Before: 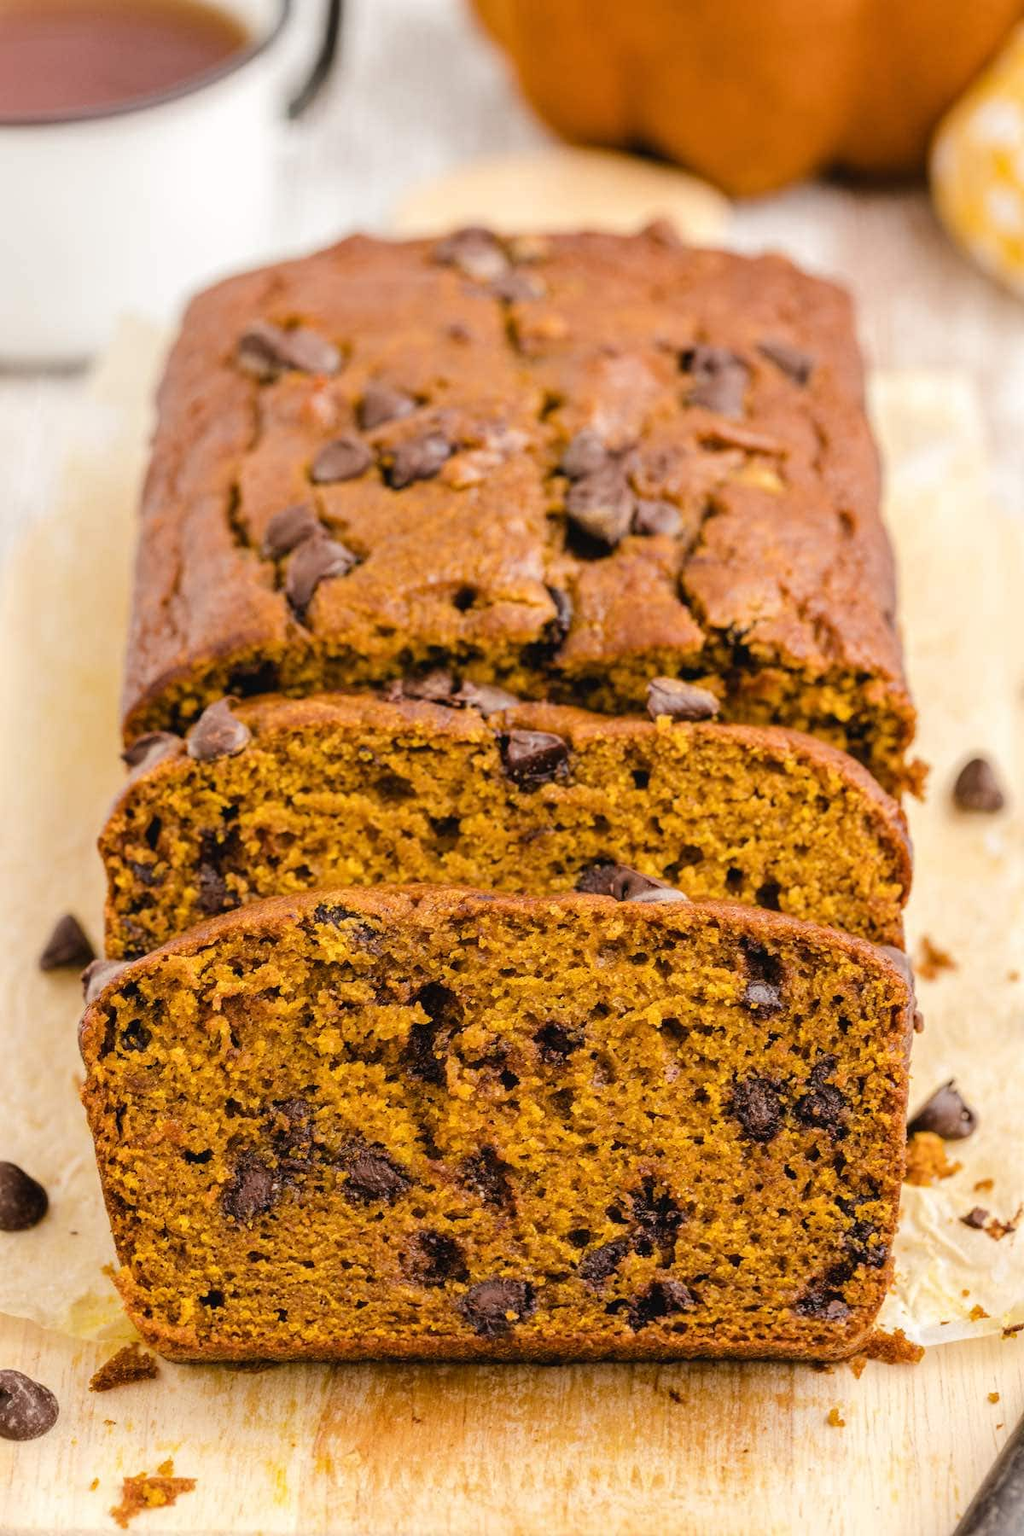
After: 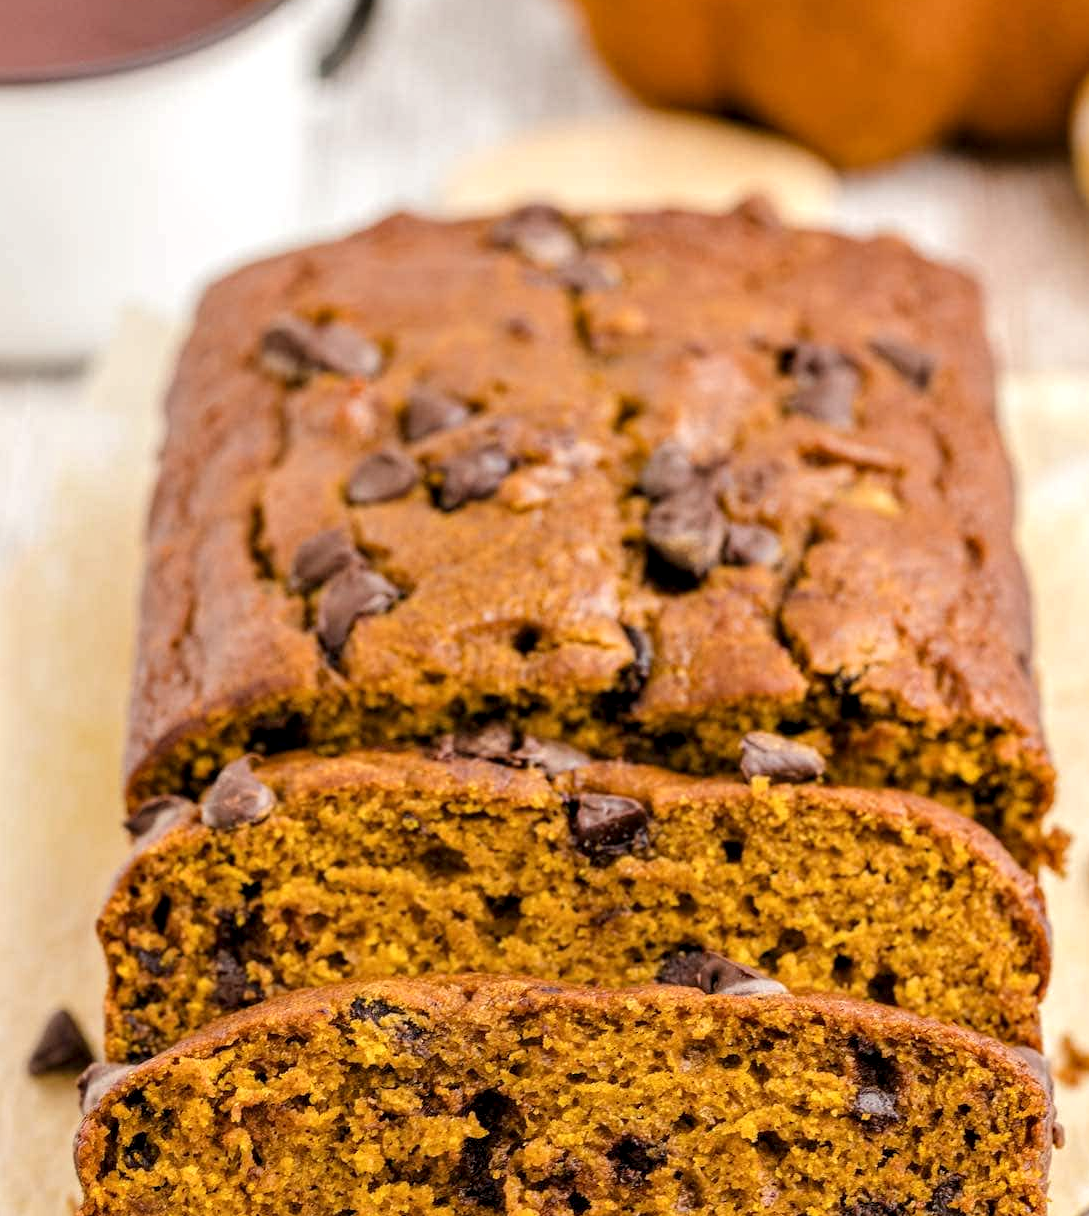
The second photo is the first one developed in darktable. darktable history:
contrast equalizer: octaves 7, y [[0.6 ×6], [0.55 ×6], [0 ×6], [0 ×6], [0 ×6]], mix 0.2
local contrast: highlights 100%, shadows 100%, detail 120%, midtone range 0.2
crop: left 1.509%, top 3.452%, right 7.696%, bottom 28.452%
